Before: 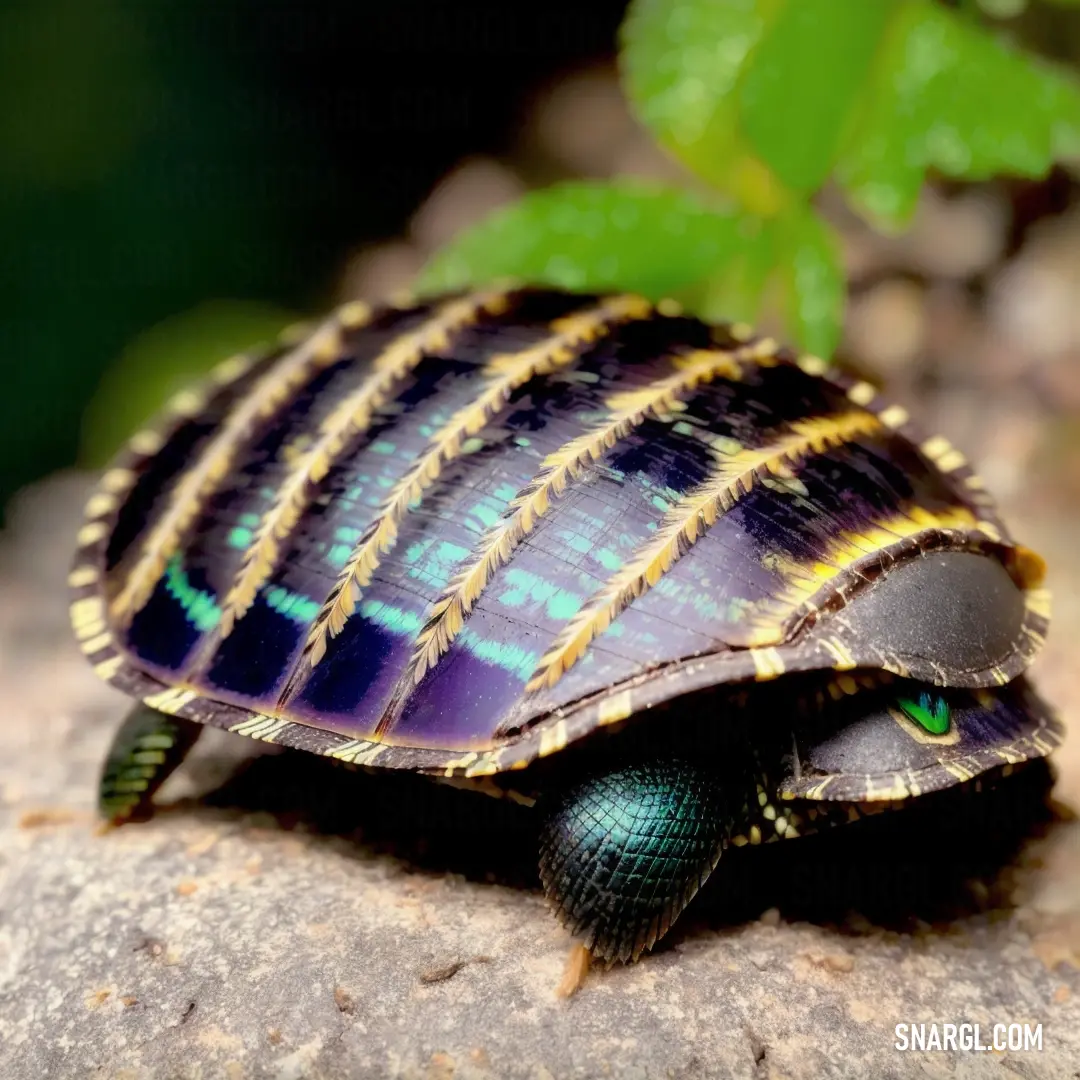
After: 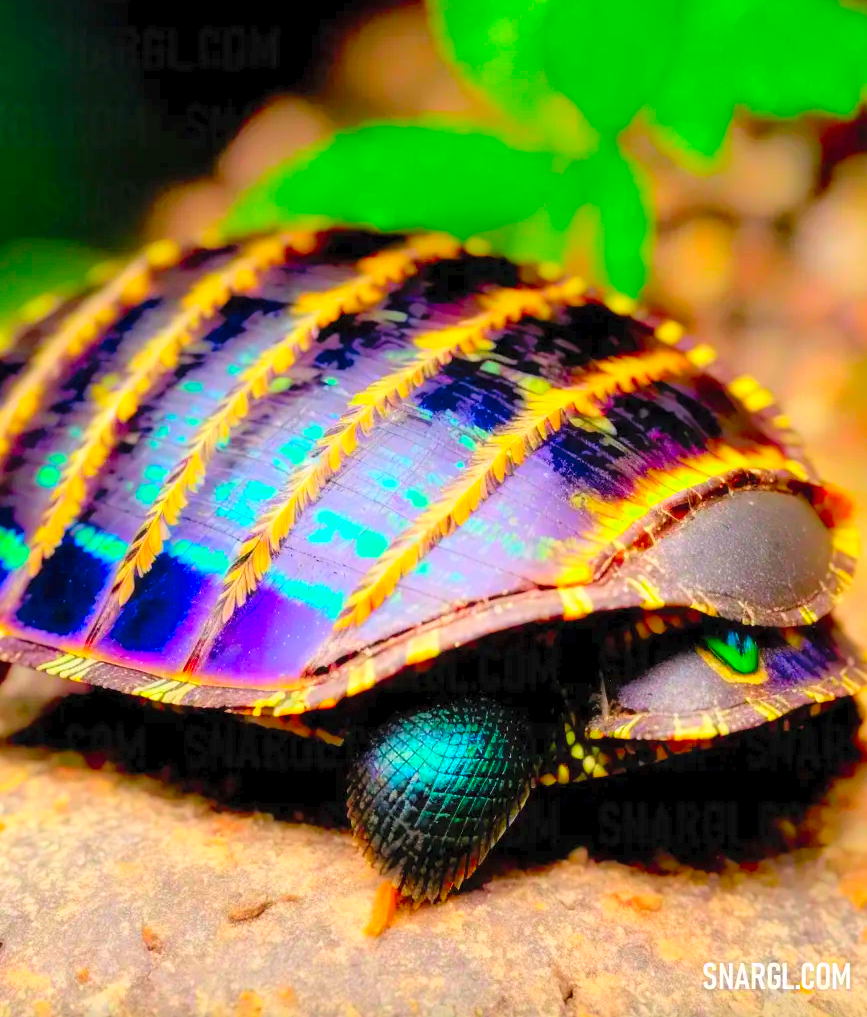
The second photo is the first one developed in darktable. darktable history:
color correction: saturation 3
crop and rotate: left 17.959%, top 5.771%, right 1.742%
contrast brightness saturation: brightness 0.28
